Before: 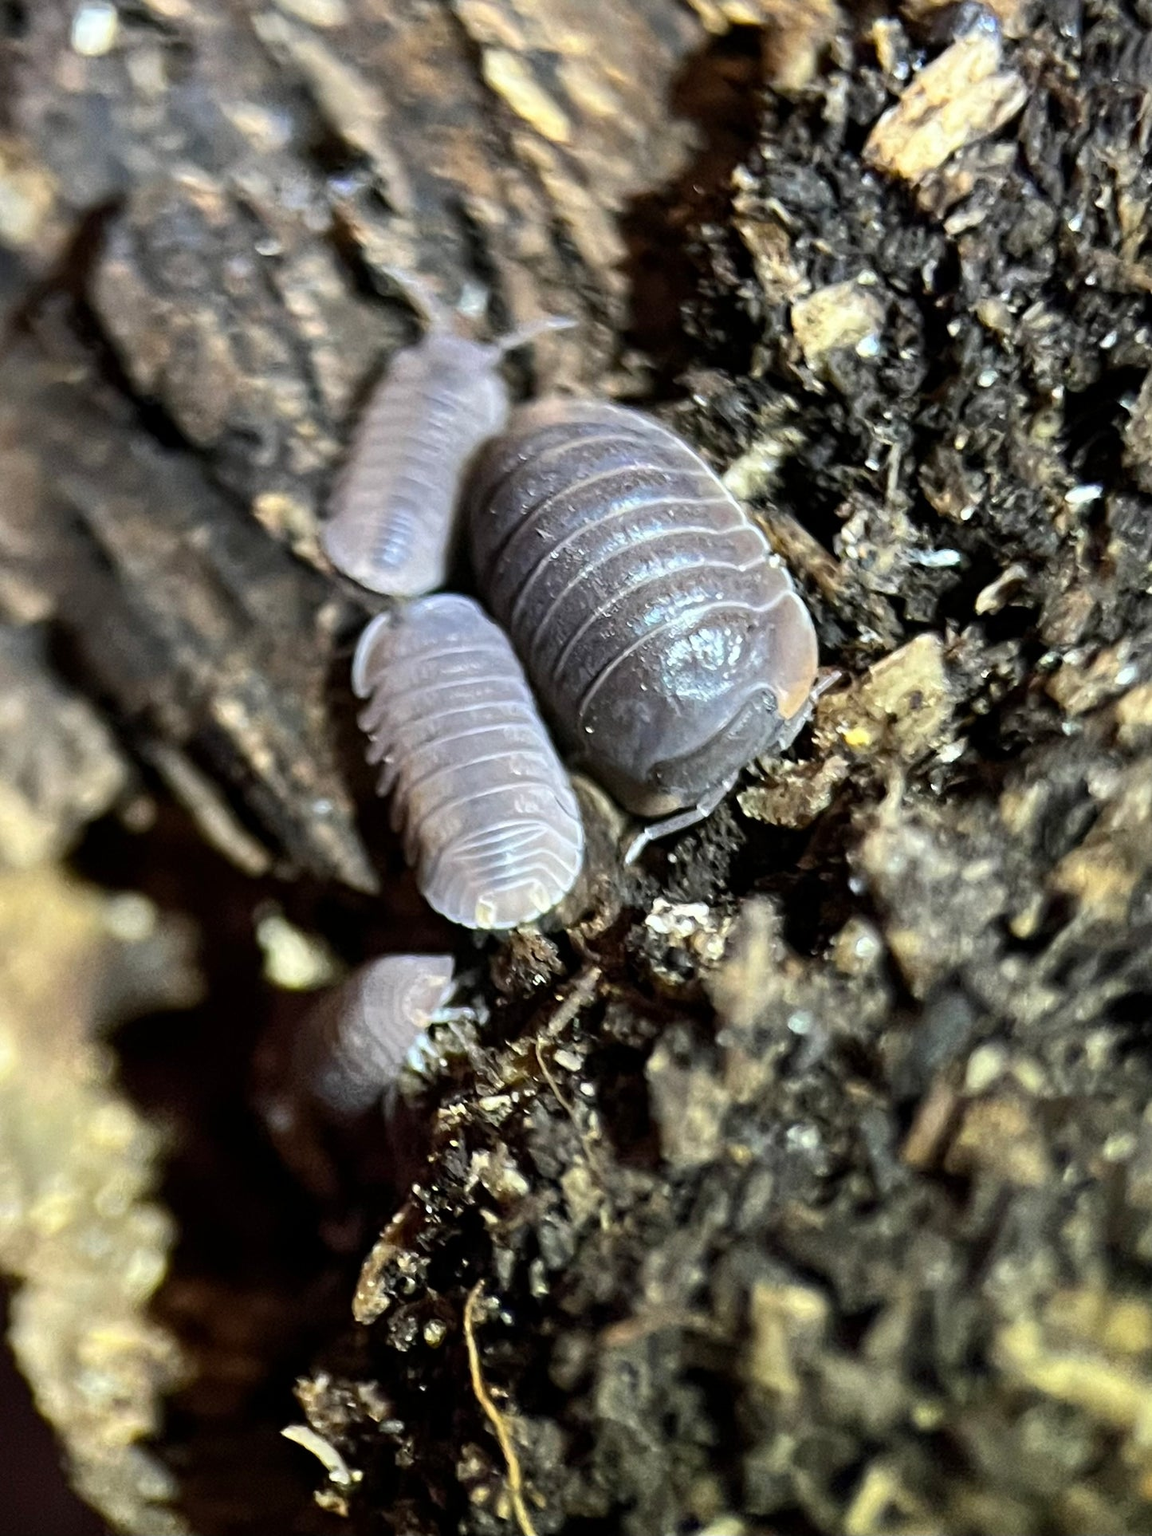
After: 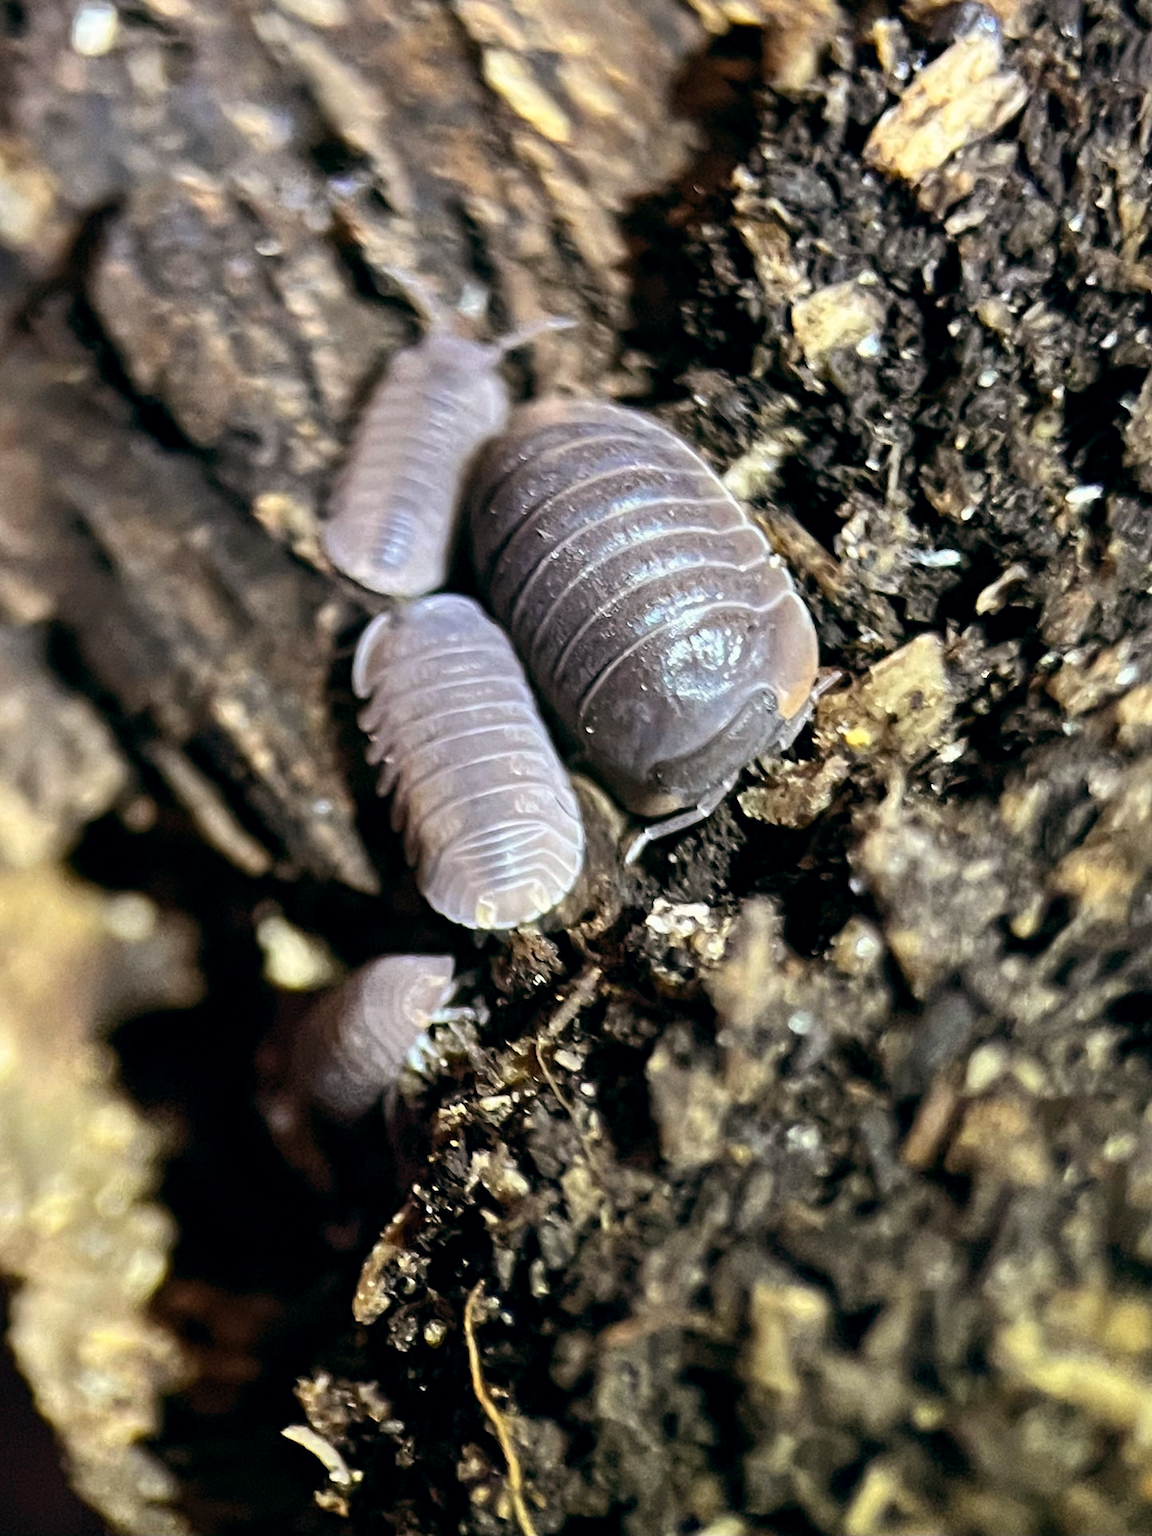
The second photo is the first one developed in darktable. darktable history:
exposure: compensate highlight preservation false
color balance: lift [0.998, 0.998, 1.001, 1.002], gamma [0.995, 1.025, 0.992, 0.975], gain [0.995, 1.02, 0.997, 0.98]
